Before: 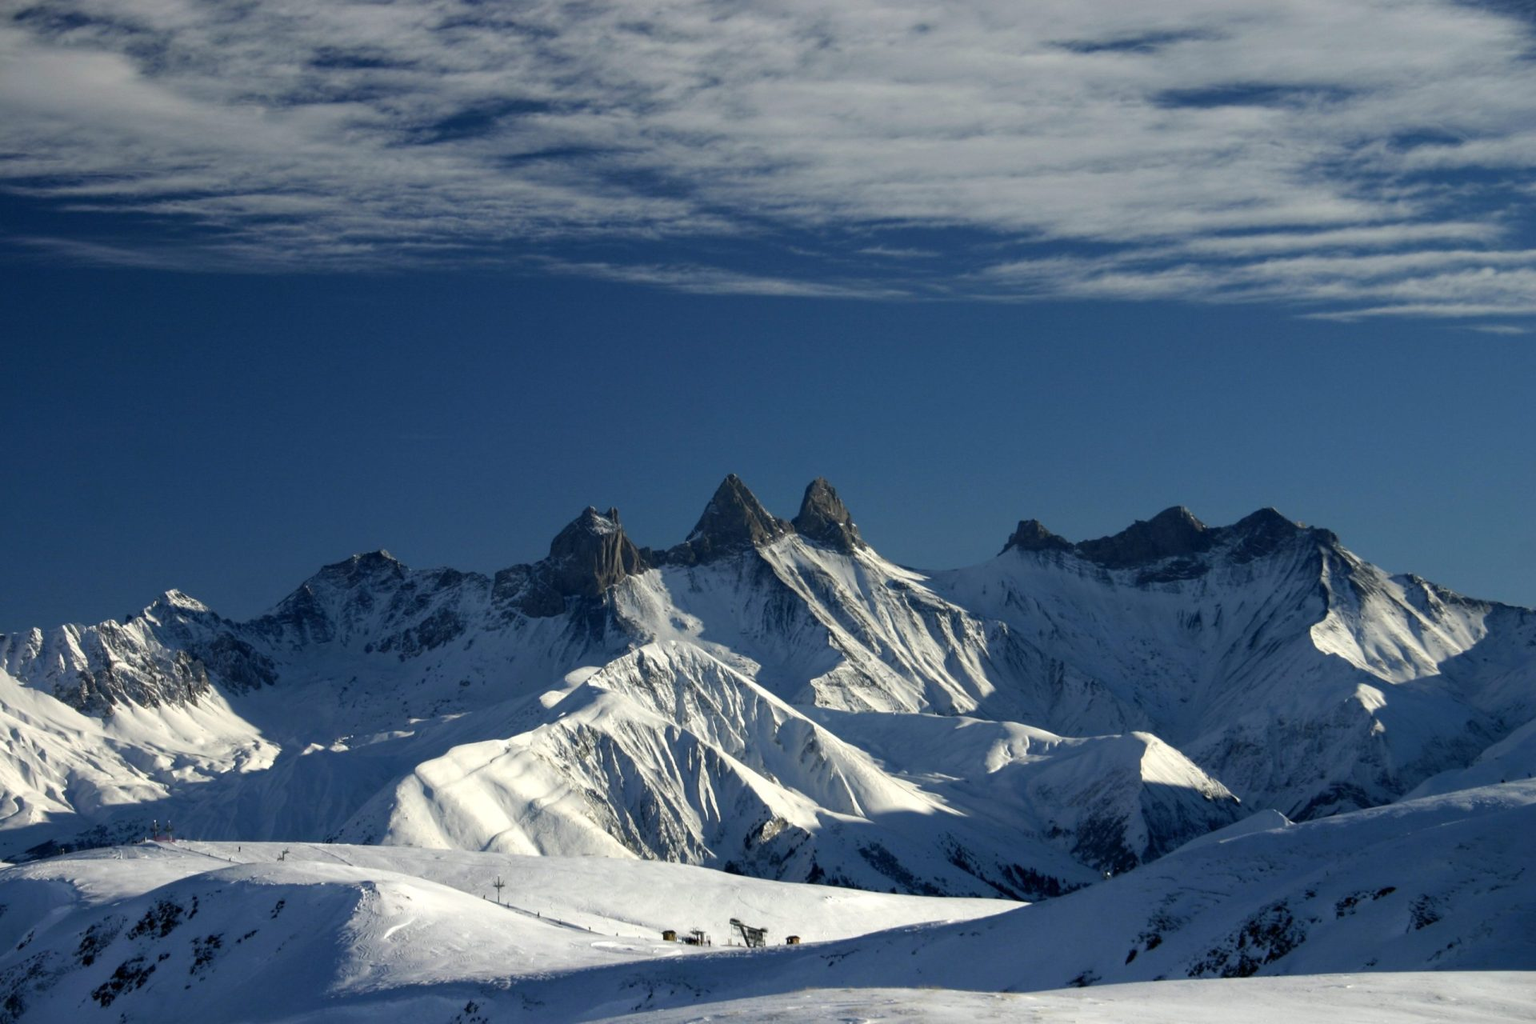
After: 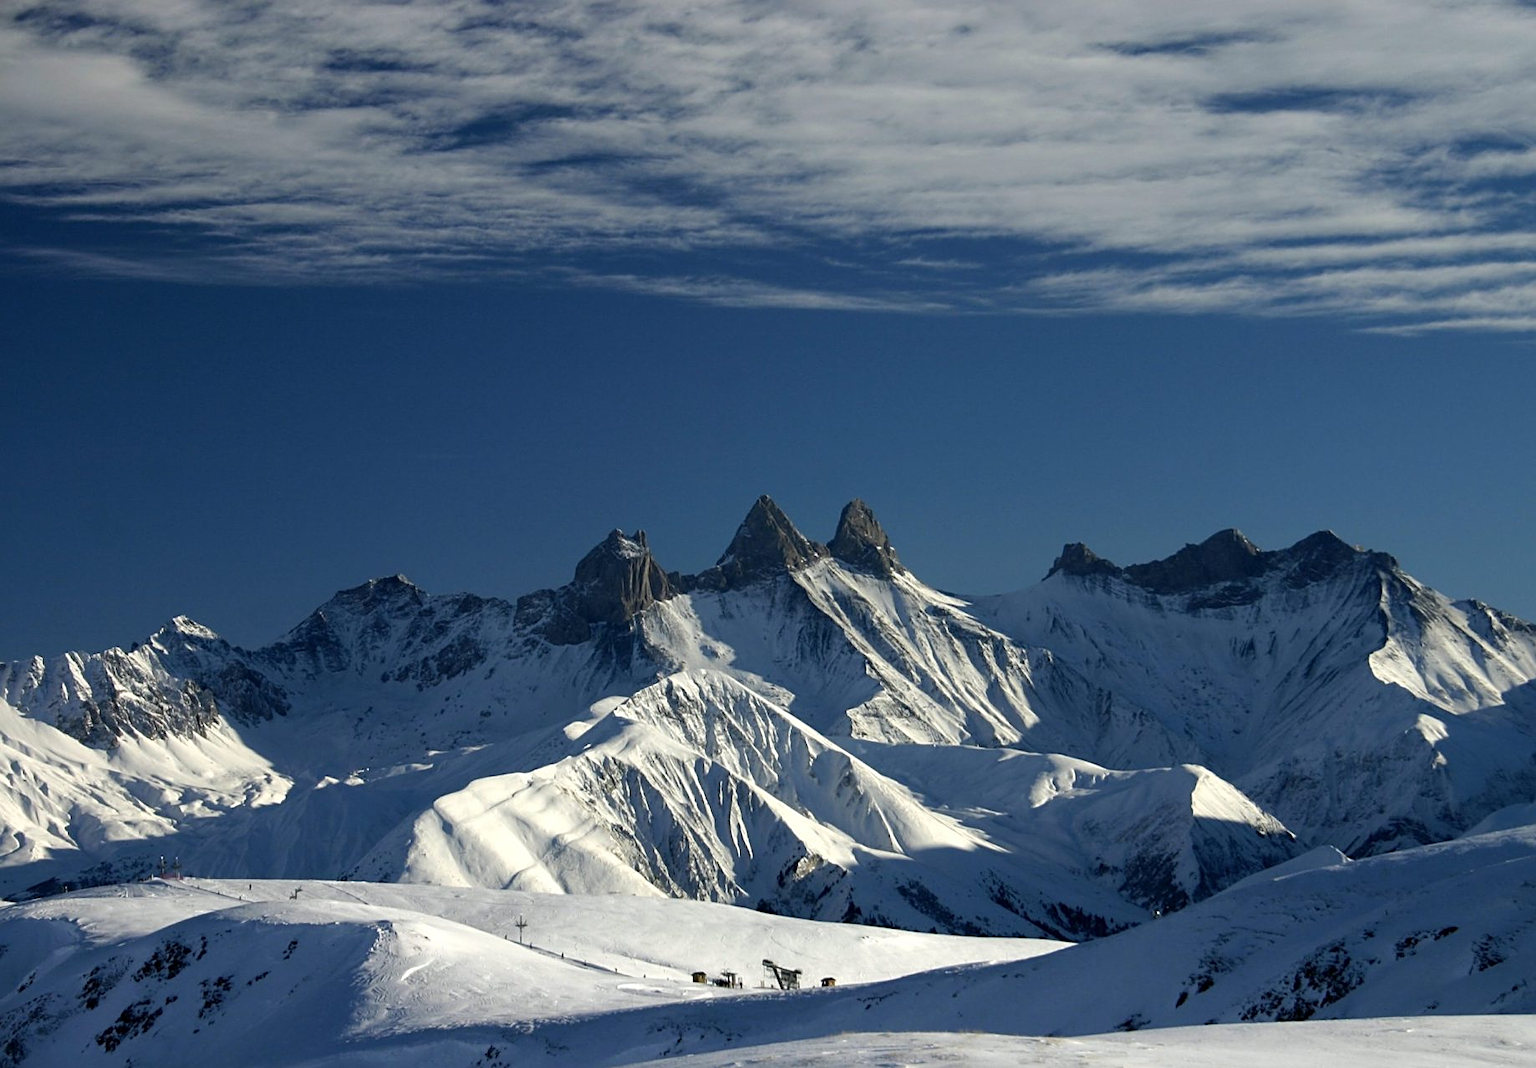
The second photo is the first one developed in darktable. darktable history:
sharpen: on, module defaults
crop: right 4.256%, bottom 0.044%
